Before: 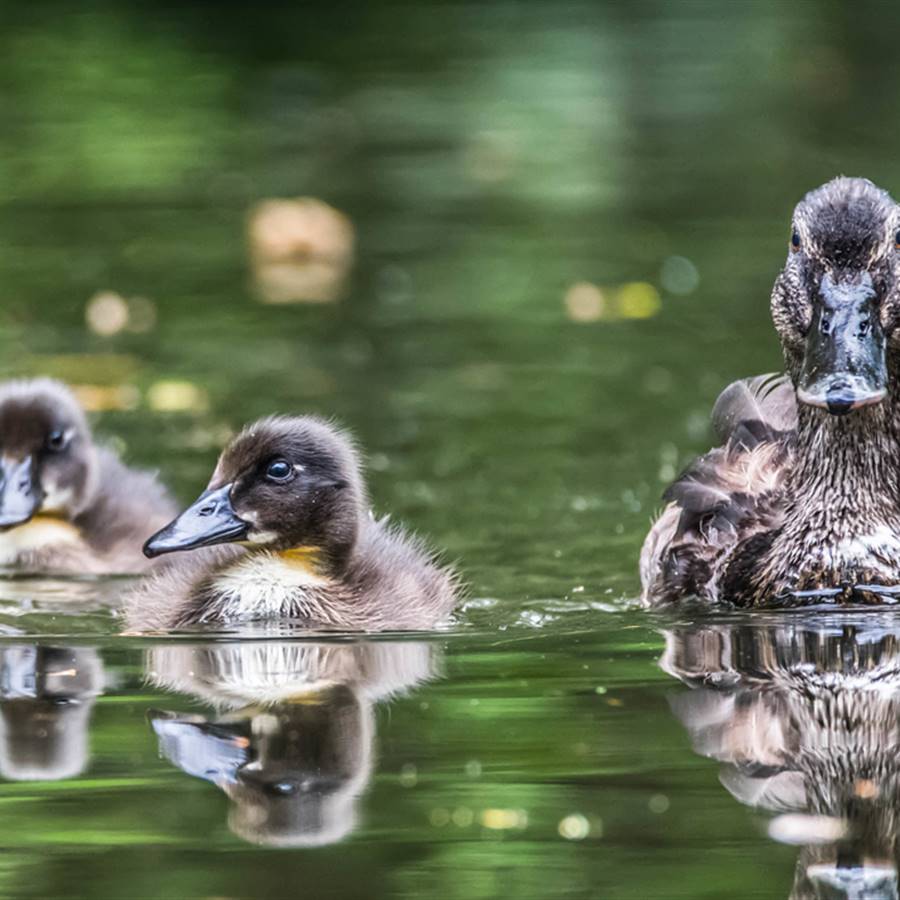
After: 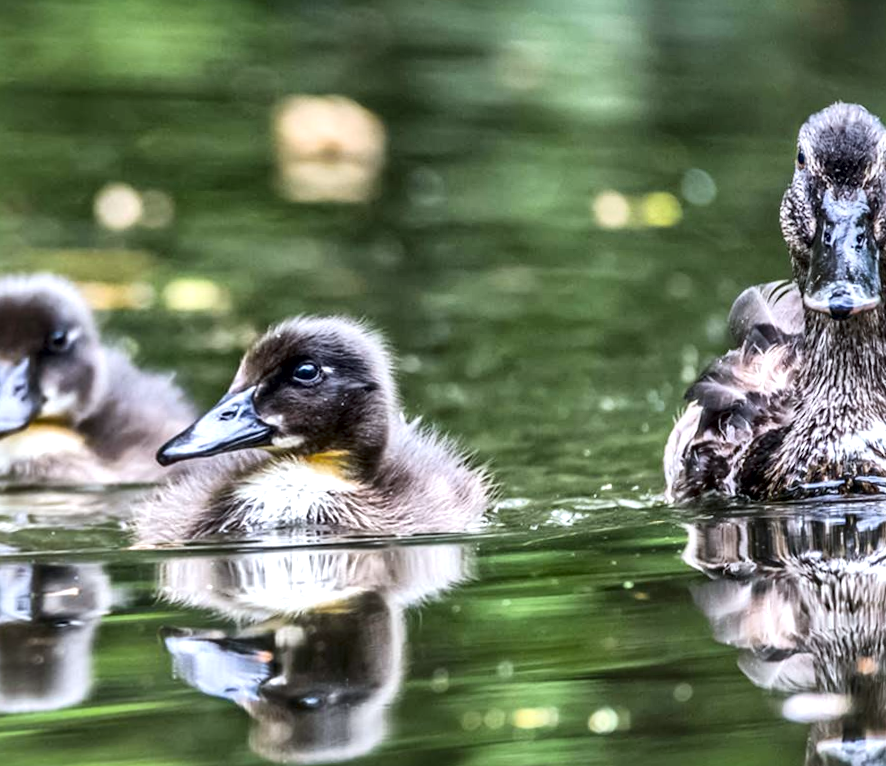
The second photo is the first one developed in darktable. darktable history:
crop and rotate: top 6.25%
exposure: exposure 0.2 EV, compensate highlight preservation false
white balance: red 0.976, blue 1.04
local contrast: mode bilateral grid, contrast 70, coarseness 75, detail 180%, midtone range 0.2
rotate and perspective: rotation -0.013°, lens shift (vertical) -0.027, lens shift (horizontal) 0.178, crop left 0.016, crop right 0.989, crop top 0.082, crop bottom 0.918
